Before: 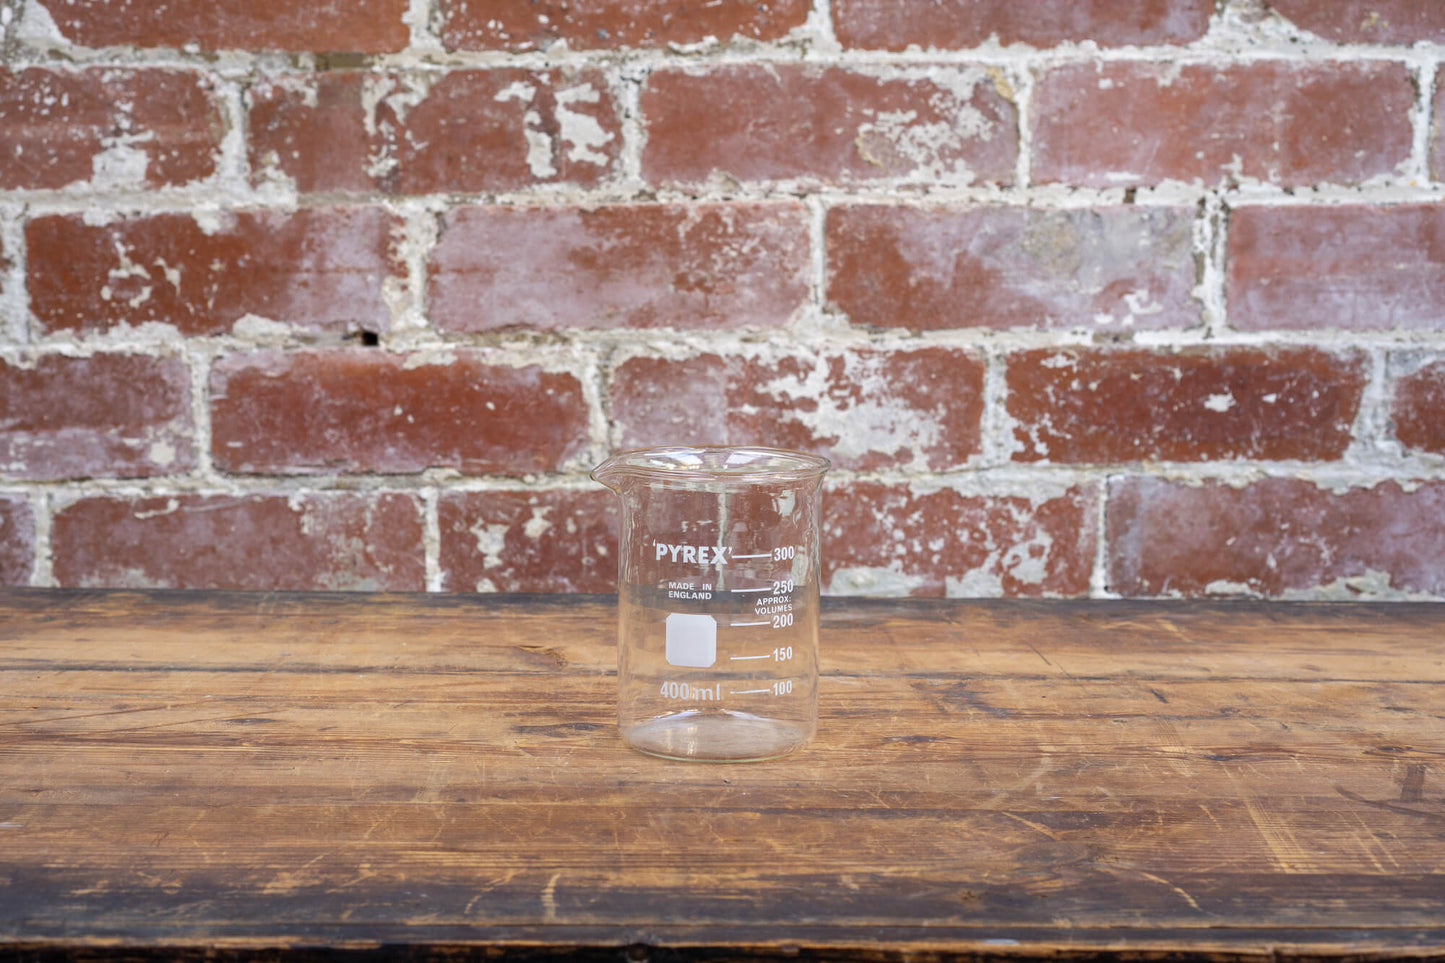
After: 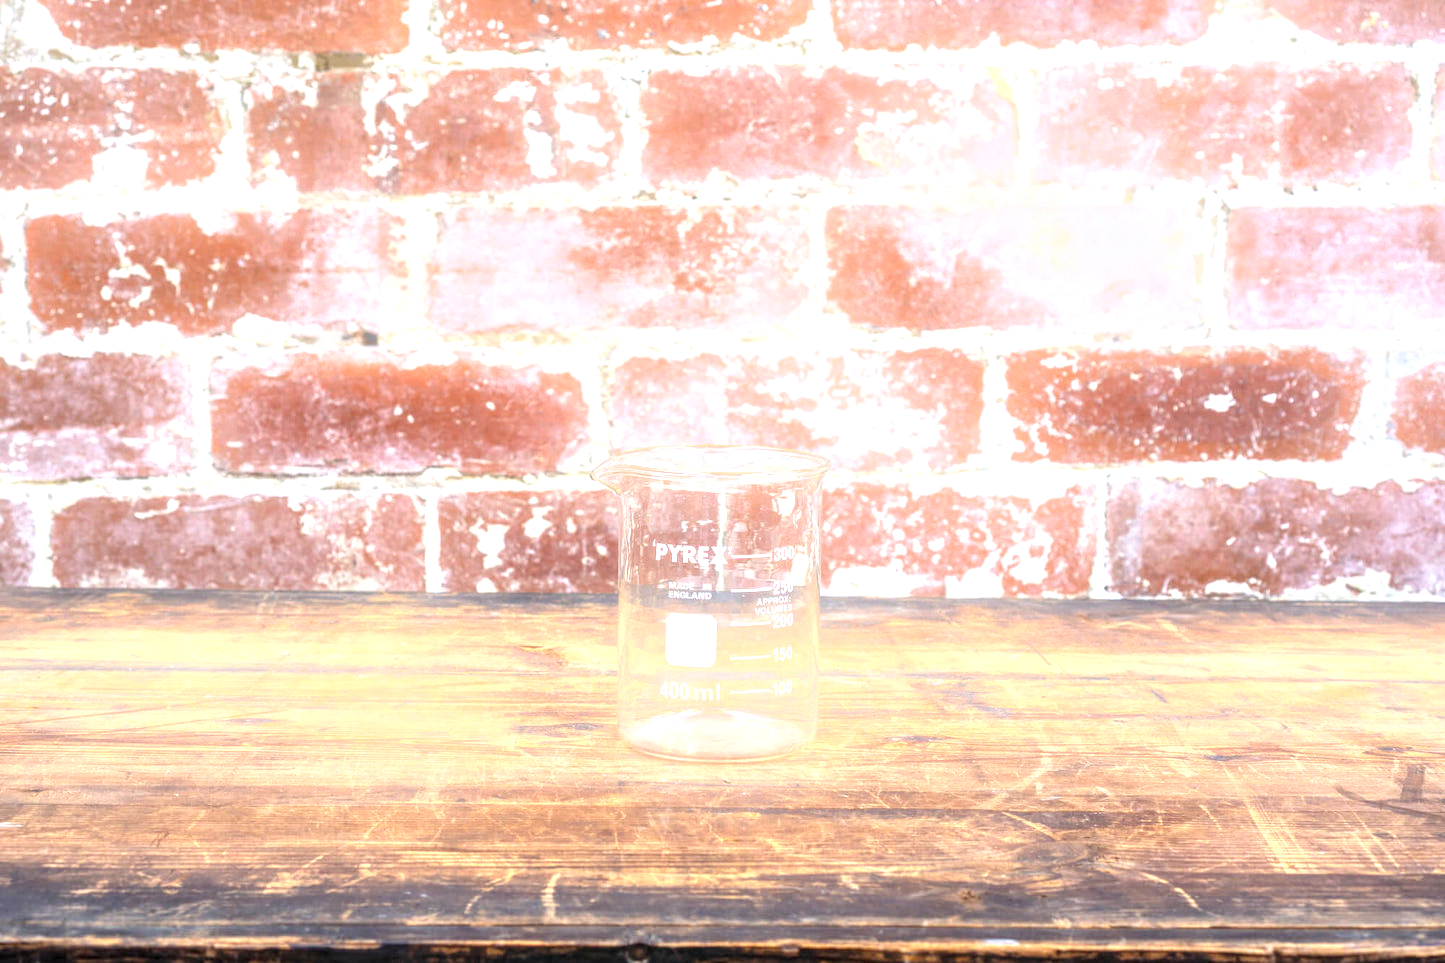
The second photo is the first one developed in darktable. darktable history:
local contrast: detail 140%
bloom: size 9%, threshold 100%, strength 7%
exposure: black level correction 0, exposure 1.379 EV, compensate exposure bias true, compensate highlight preservation false
